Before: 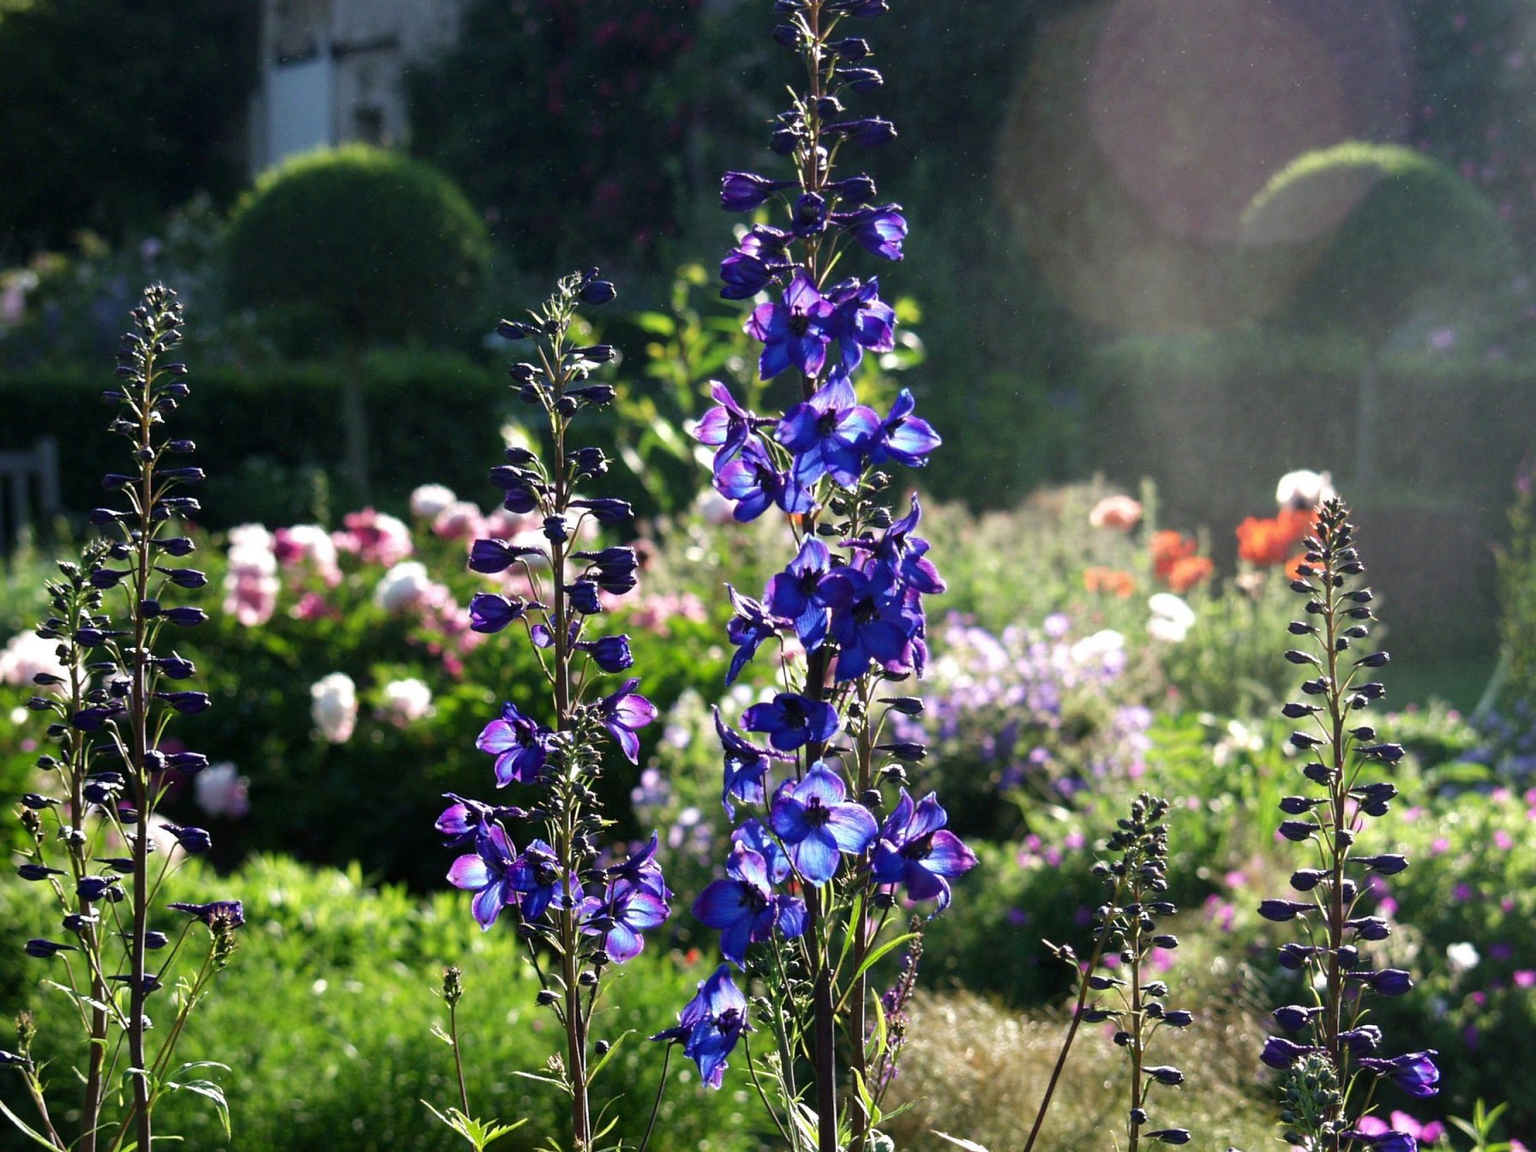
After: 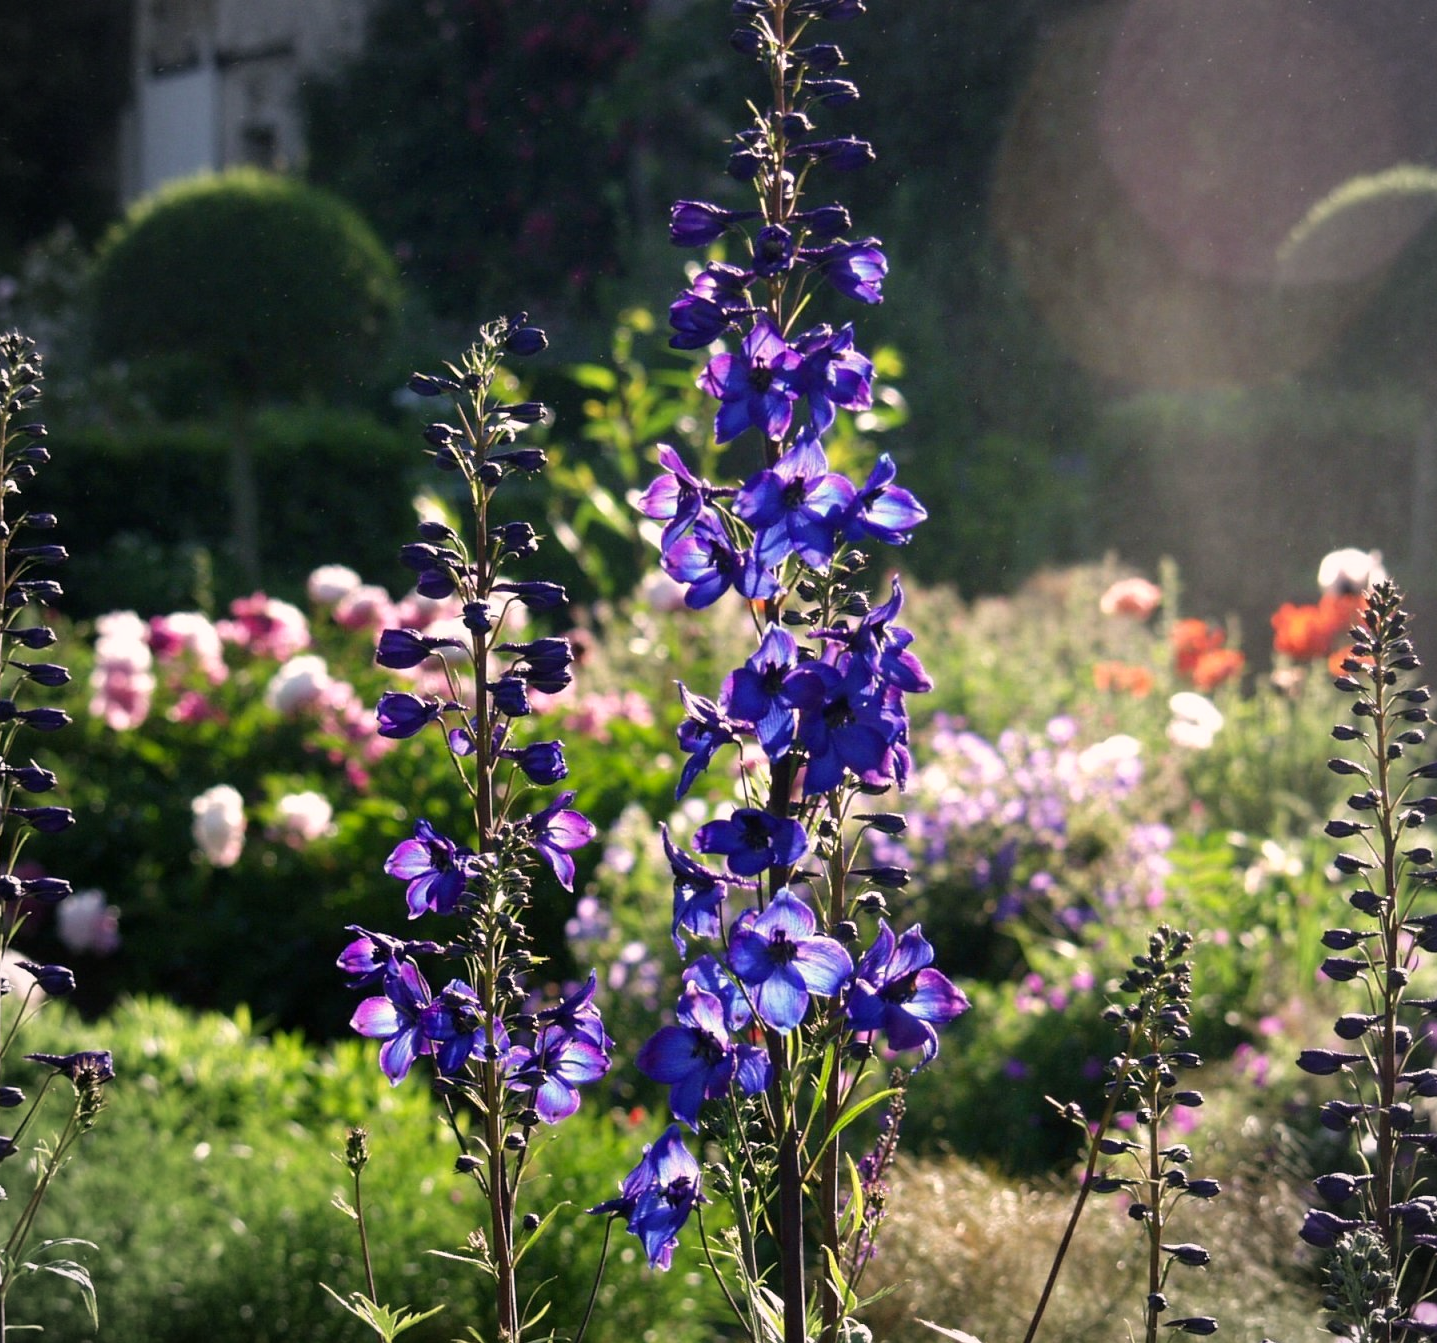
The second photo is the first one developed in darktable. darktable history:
vignetting: brightness -0.167
crop and rotate: left 9.597%, right 10.195%
color correction: highlights a* 7.34, highlights b* 4.37
